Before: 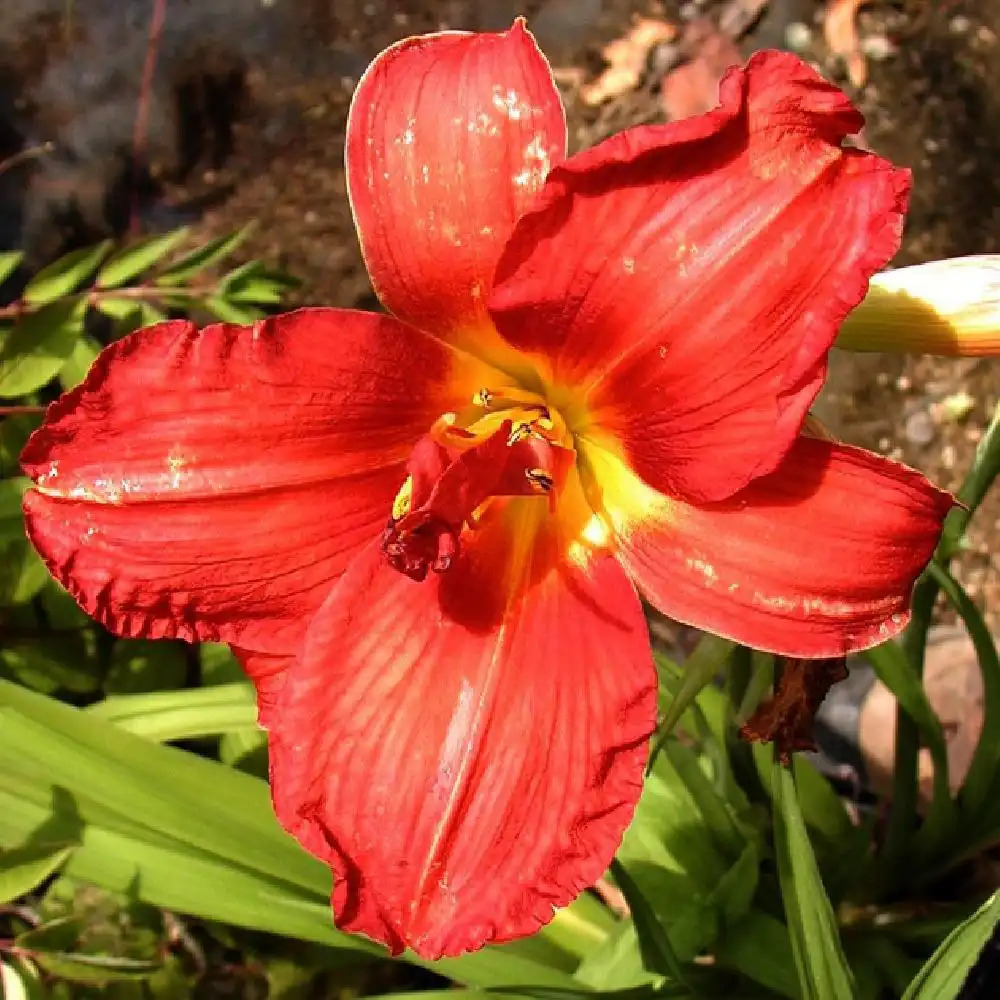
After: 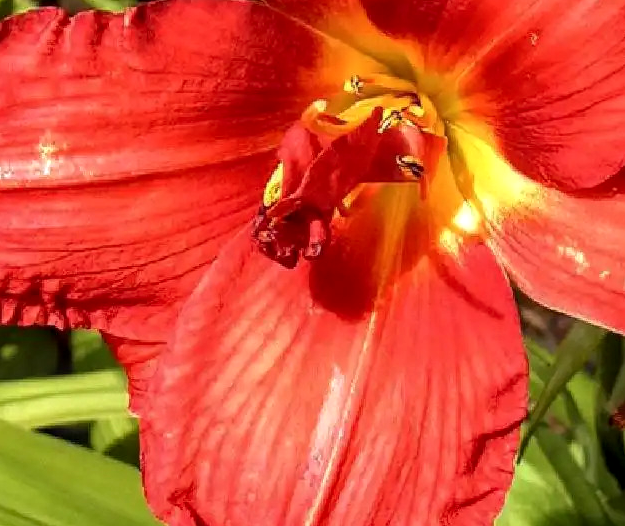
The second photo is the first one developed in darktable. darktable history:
local contrast: on, module defaults
crop: left 12.933%, top 31.357%, right 24.498%, bottom 15.992%
